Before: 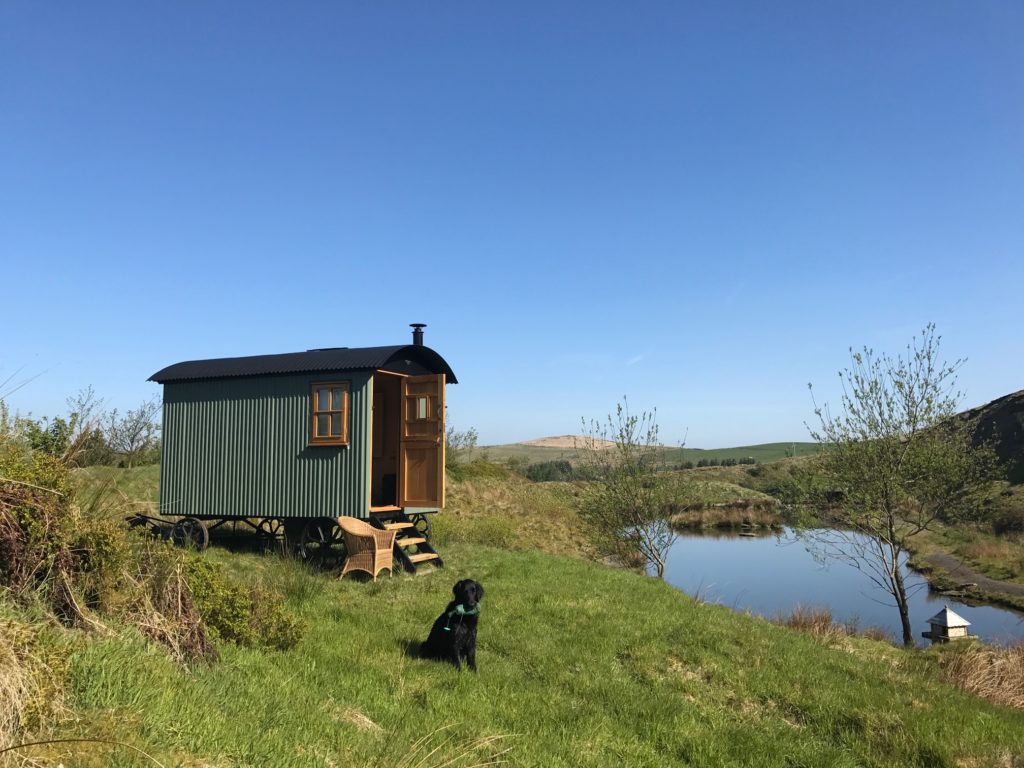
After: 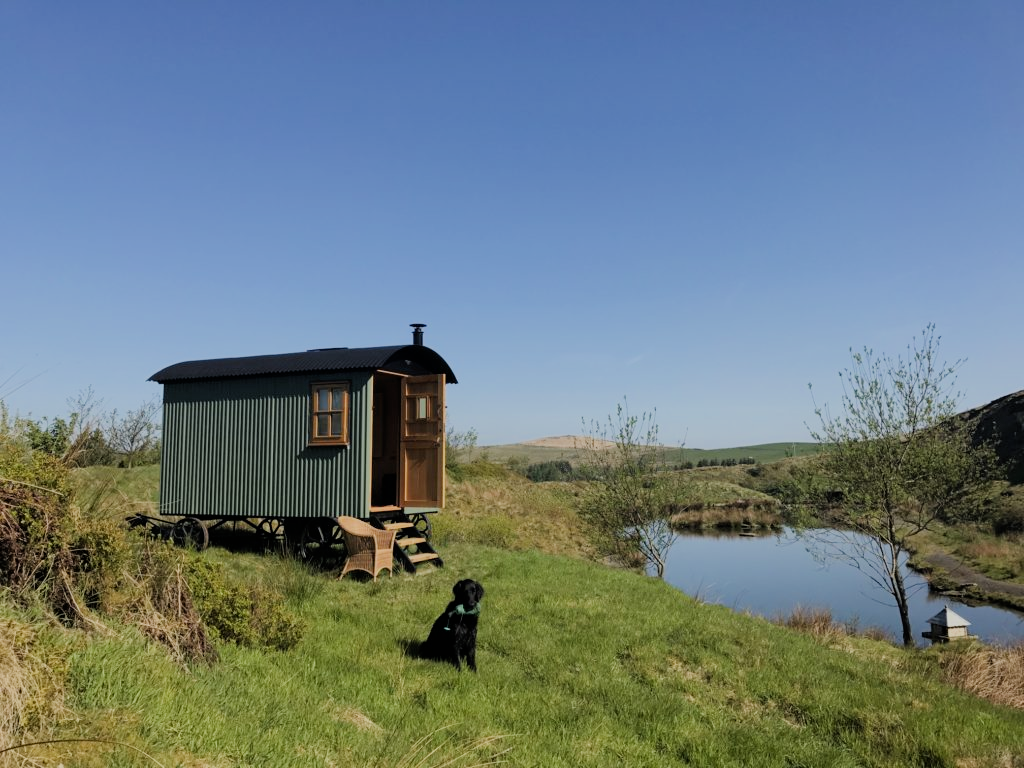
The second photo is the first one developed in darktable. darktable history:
filmic rgb: black relative exposure -6.91 EV, white relative exposure 5.65 EV, hardness 2.86
